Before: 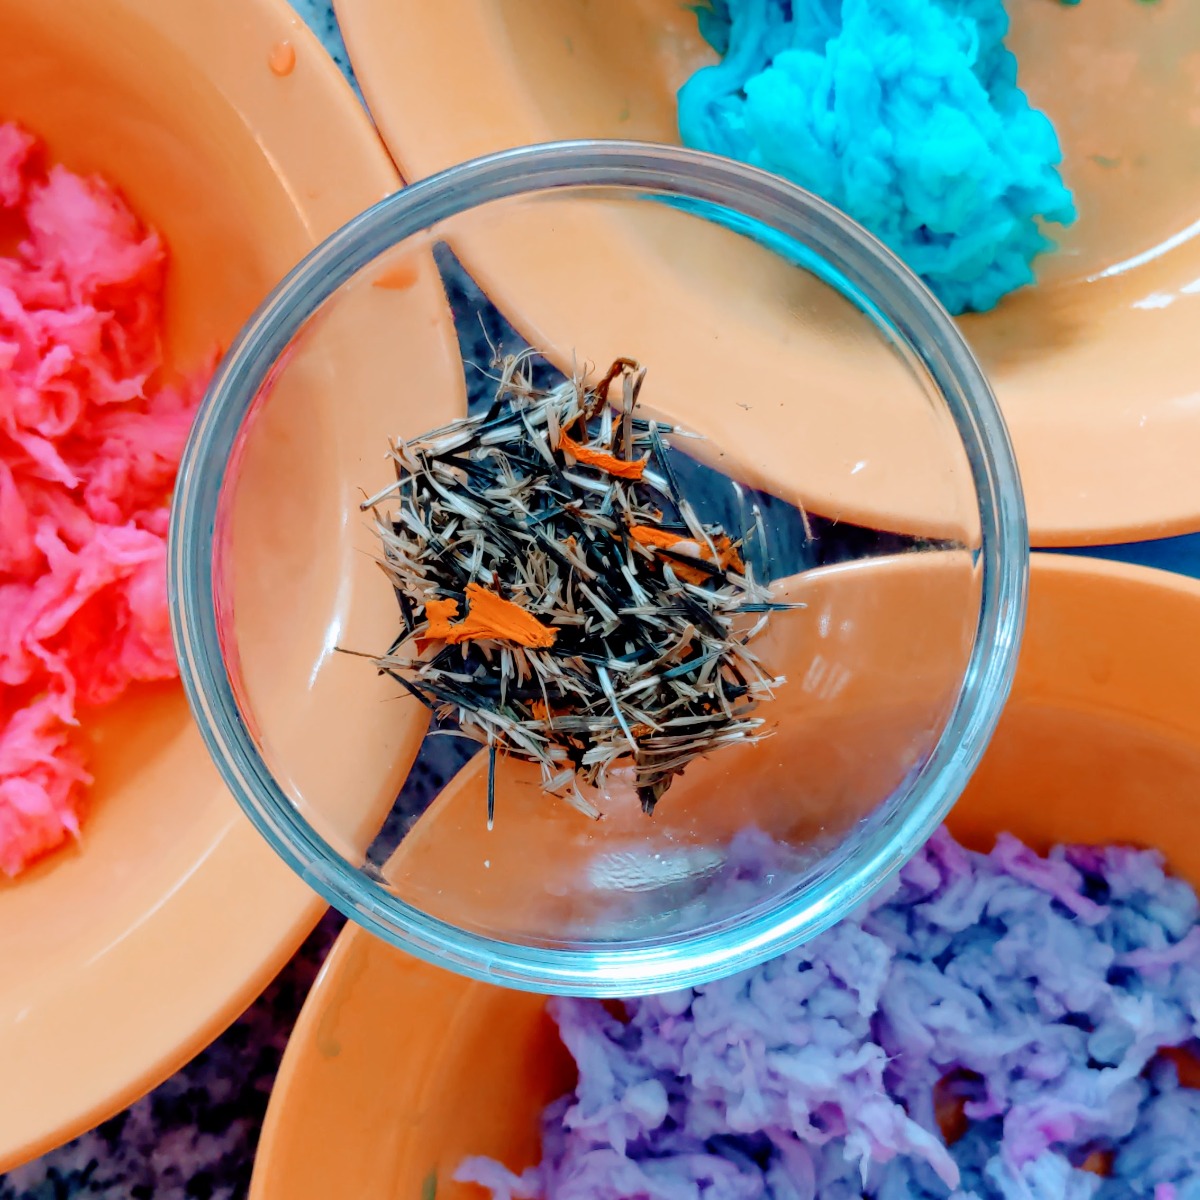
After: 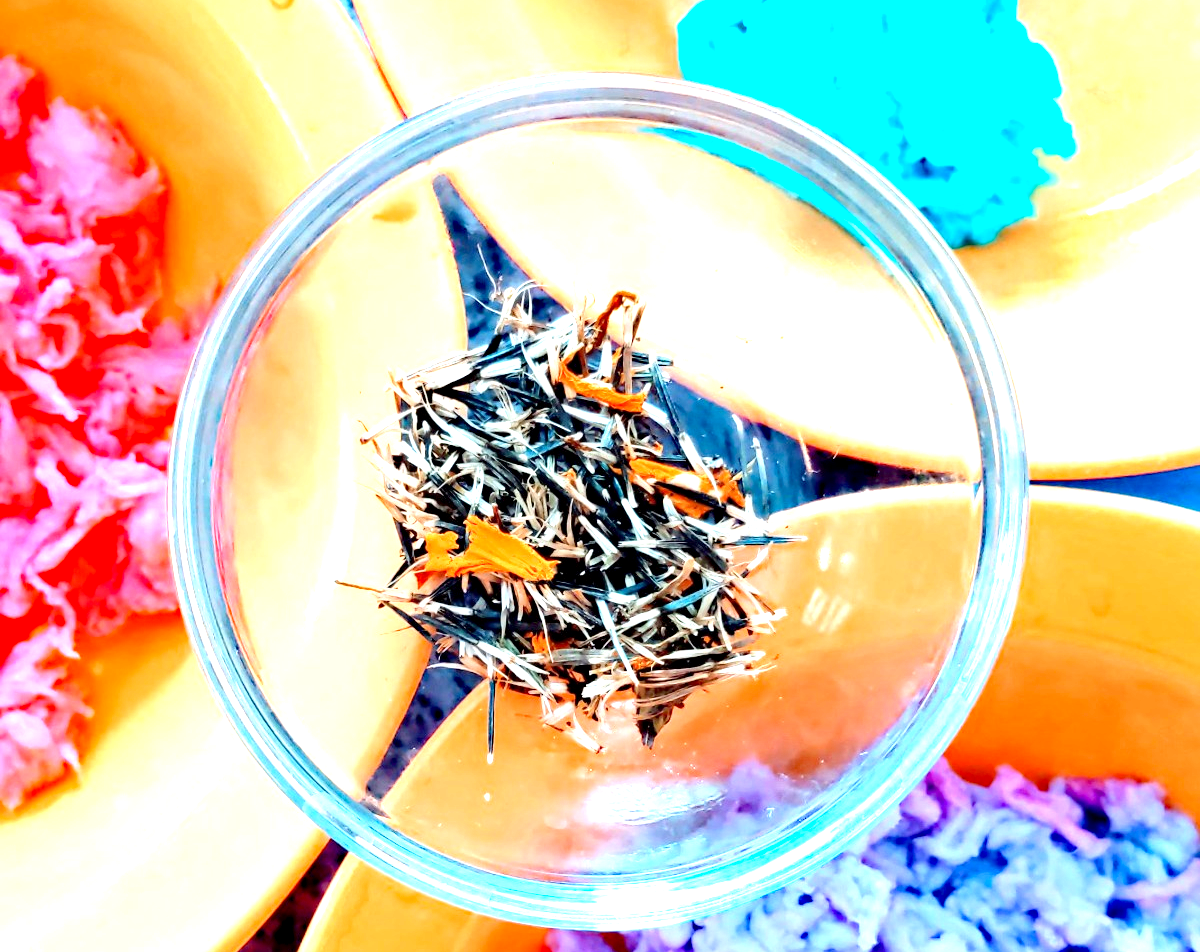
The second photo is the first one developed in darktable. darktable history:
haze removal: compatibility mode true, adaptive false
exposure: black level correction 0.001, exposure 1.831 EV, compensate highlight preservation false
crop and rotate: top 5.666%, bottom 14.982%
